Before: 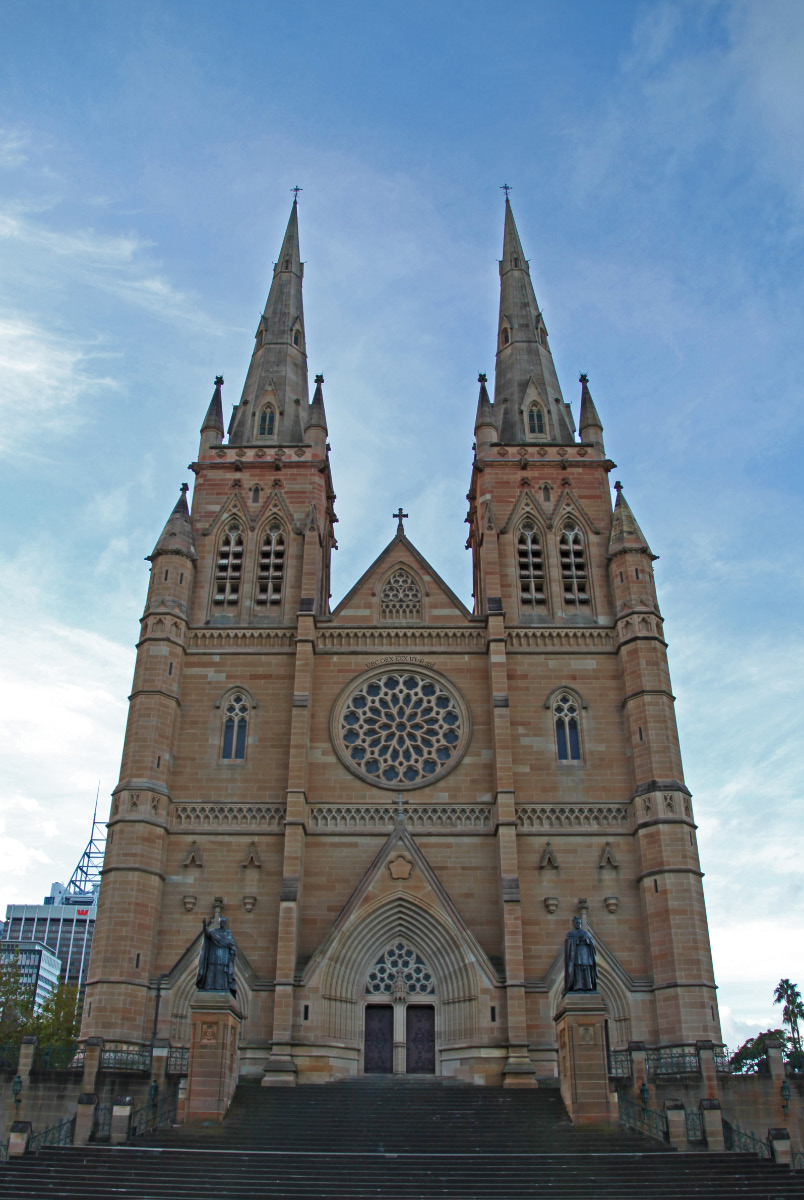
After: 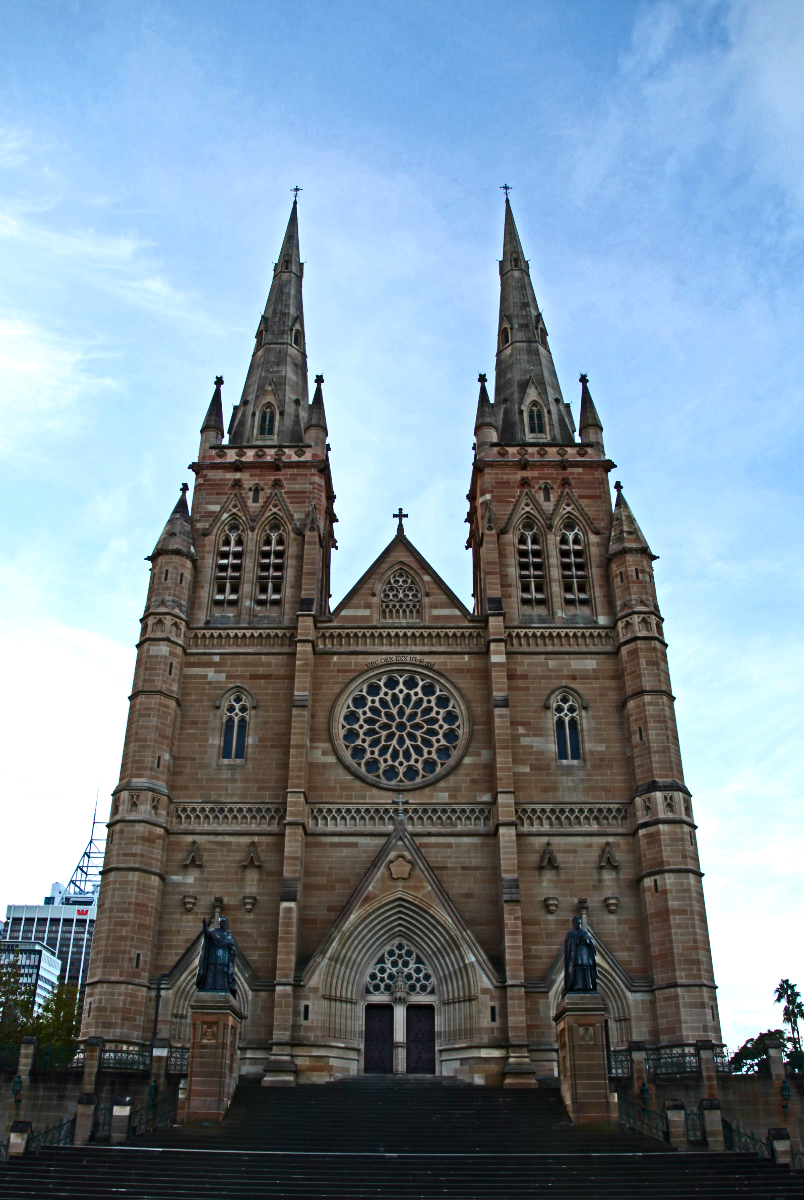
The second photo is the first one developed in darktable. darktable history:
tone equalizer: -8 EV -0.417 EV, -7 EV -0.389 EV, -6 EV -0.333 EV, -5 EV -0.222 EV, -3 EV 0.222 EV, -2 EV 0.333 EV, -1 EV 0.389 EV, +0 EV 0.417 EV, edges refinement/feathering 500, mask exposure compensation -1.57 EV, preserve details no
contrast brightness saturation: contrast 0.28
